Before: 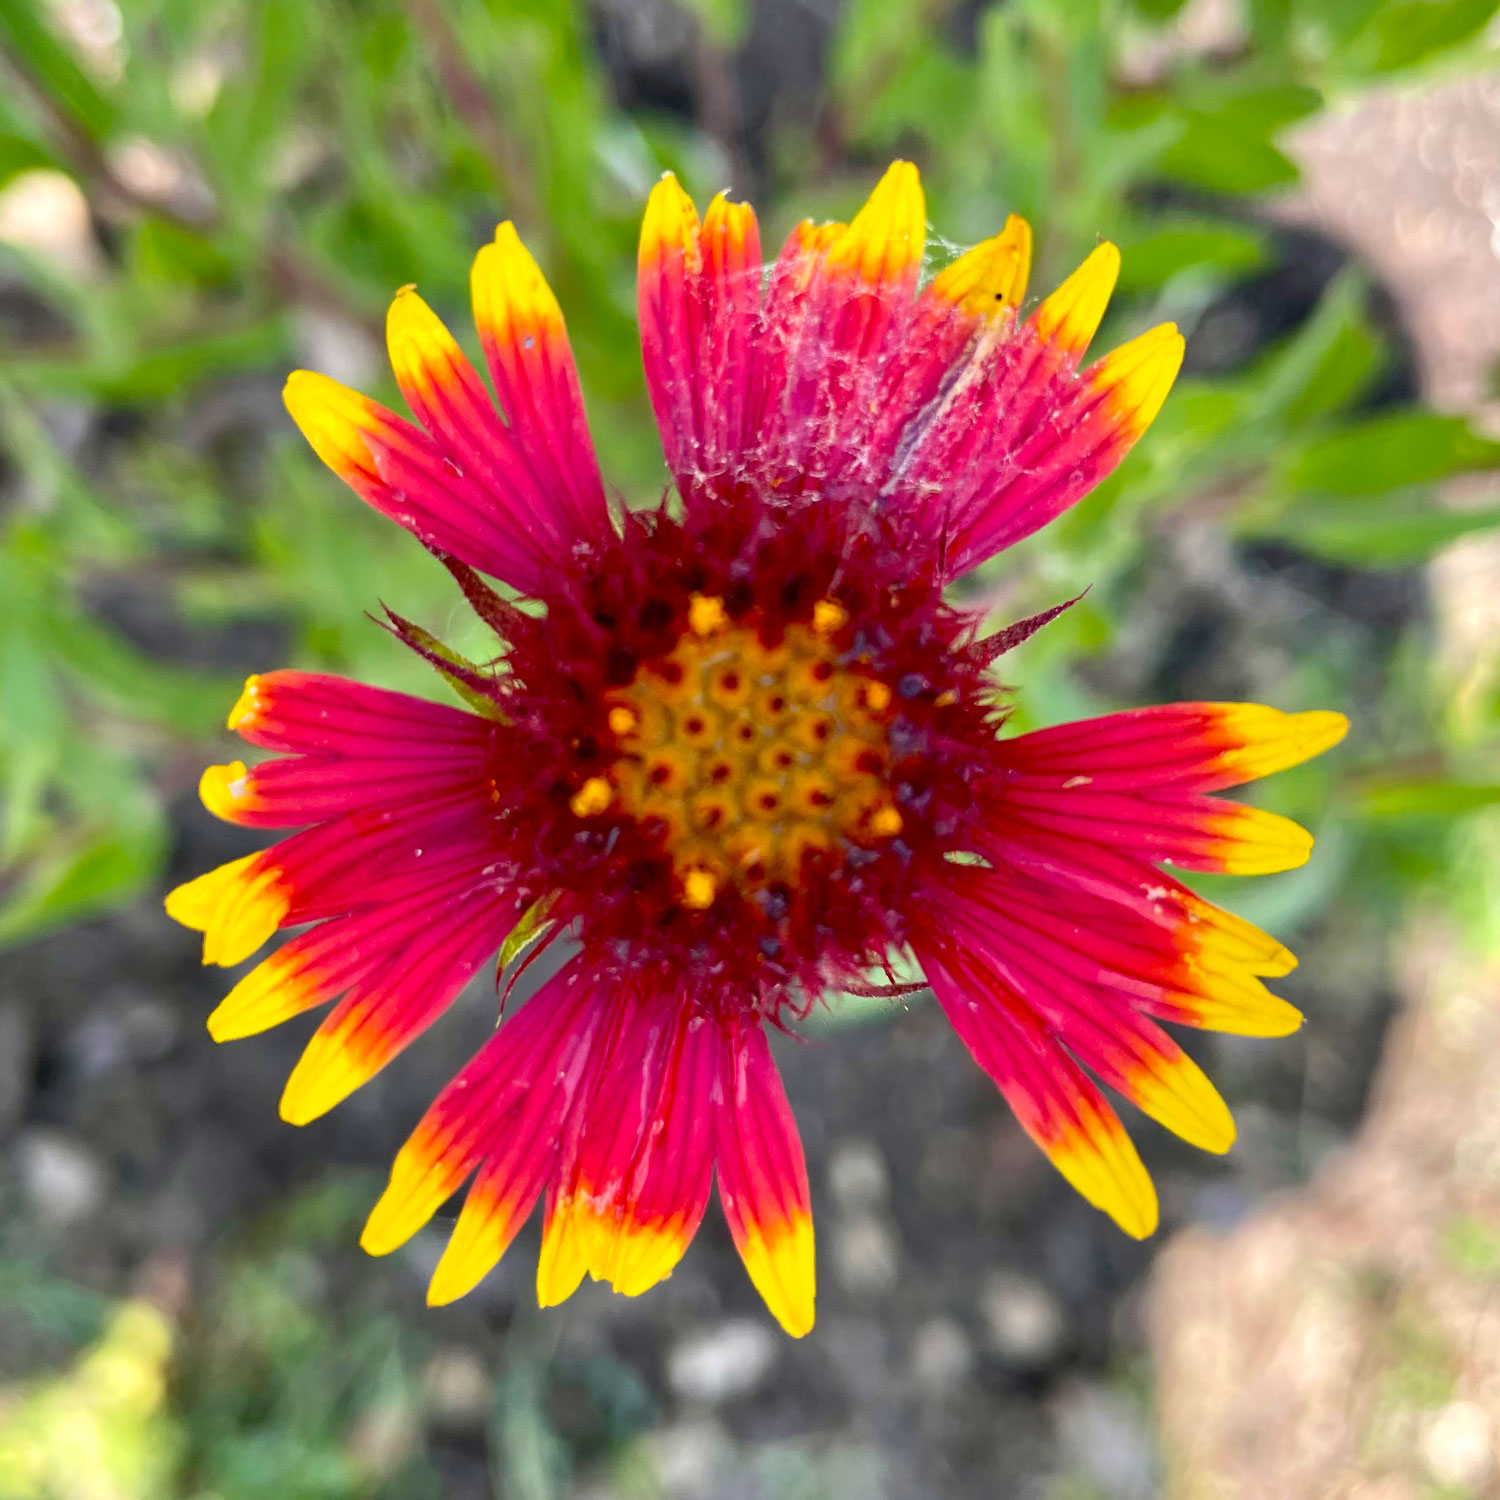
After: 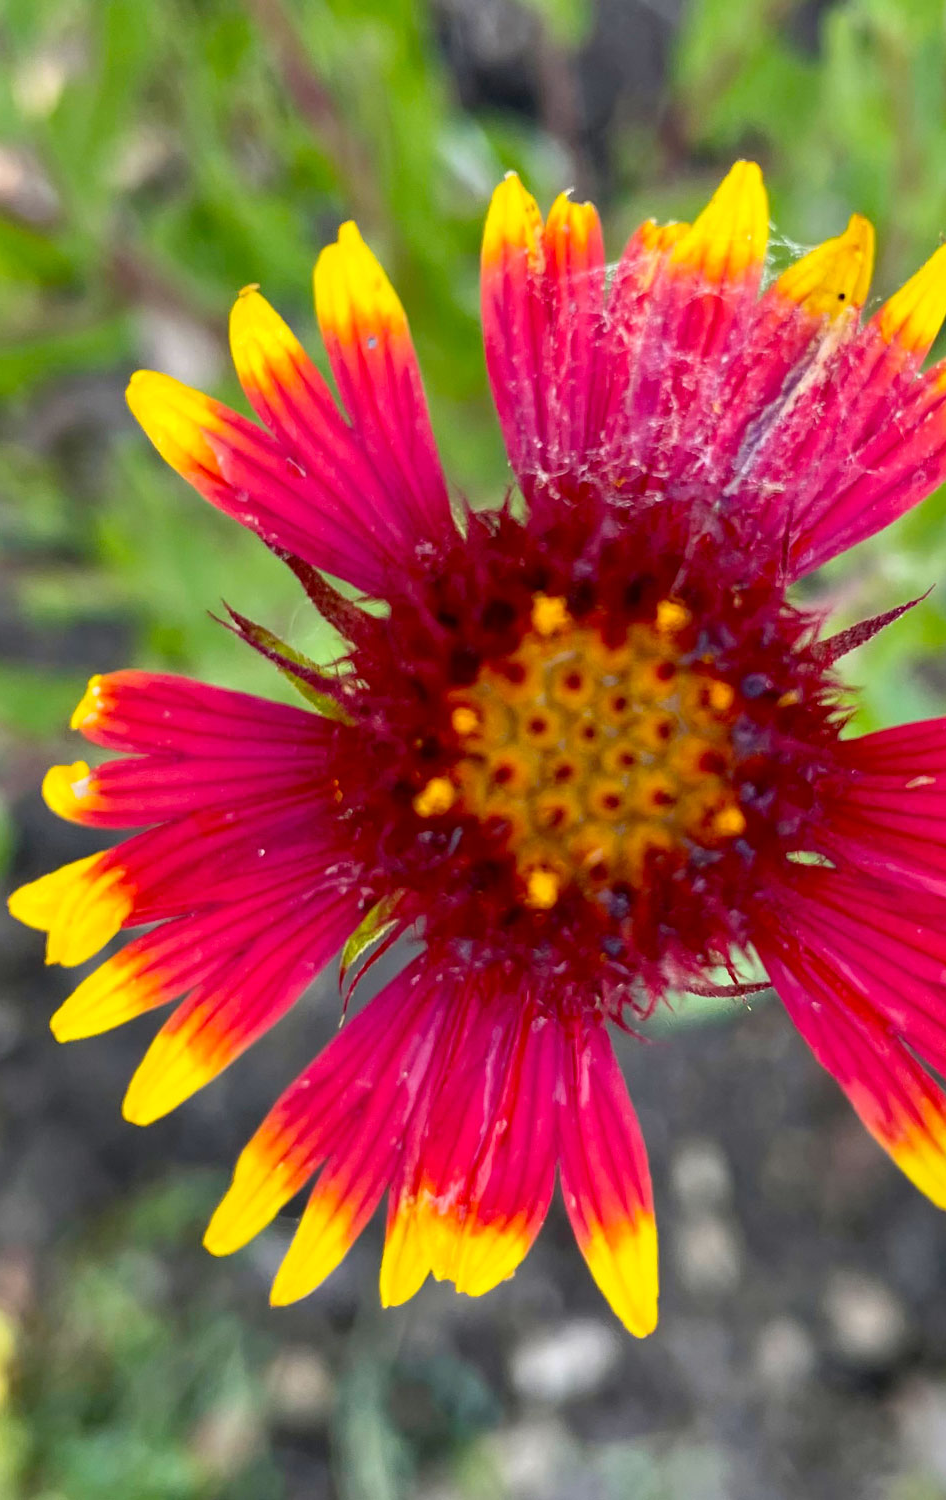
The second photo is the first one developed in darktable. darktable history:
crop: left 10.497%, right 26.408%
